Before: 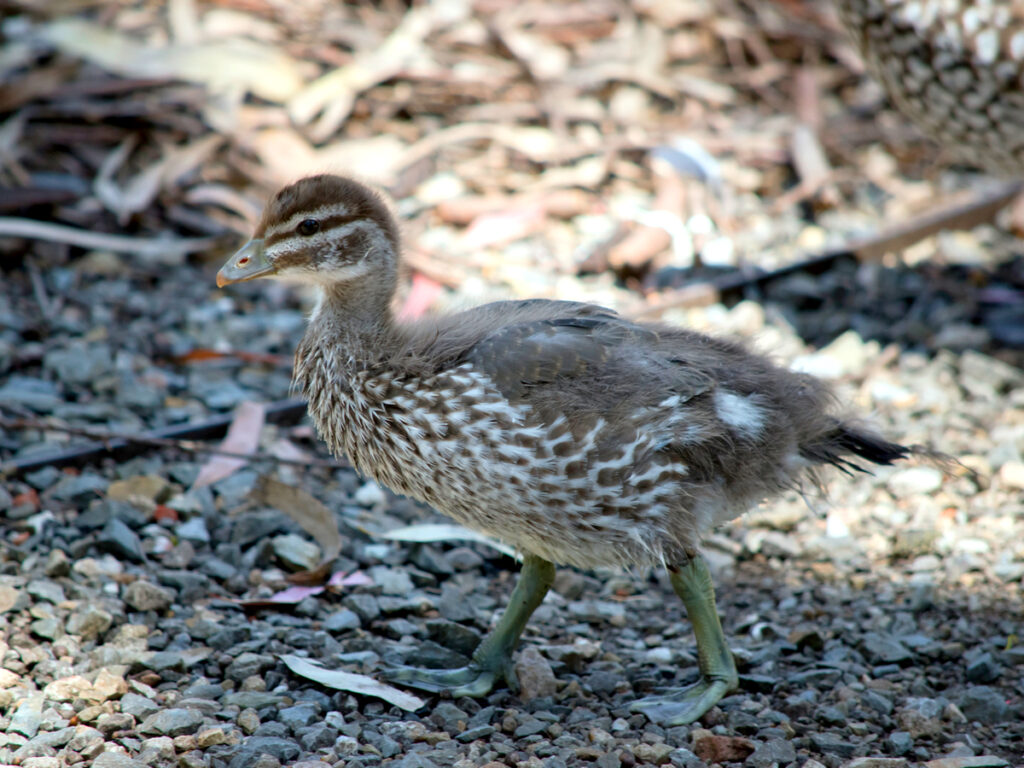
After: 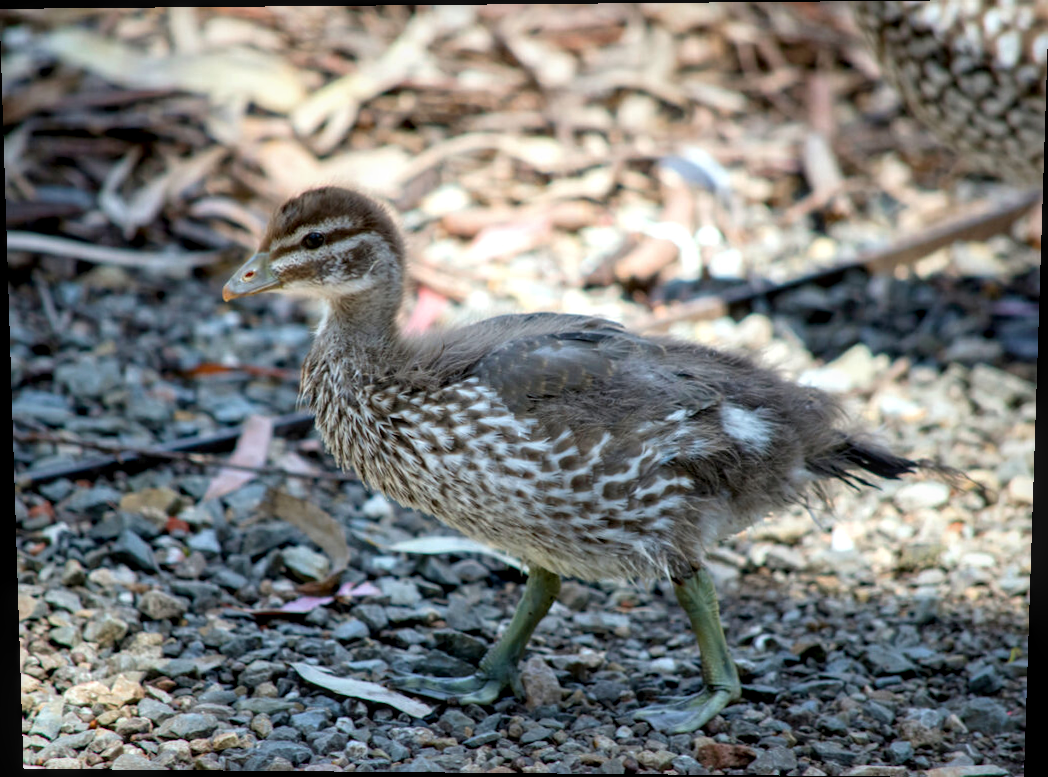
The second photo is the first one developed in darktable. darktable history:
local contrast: on, module defaults
rotate and perspective: lens shift (vertical) 0.048, lens shift (horizontal) -0.024, automatic cropping off
